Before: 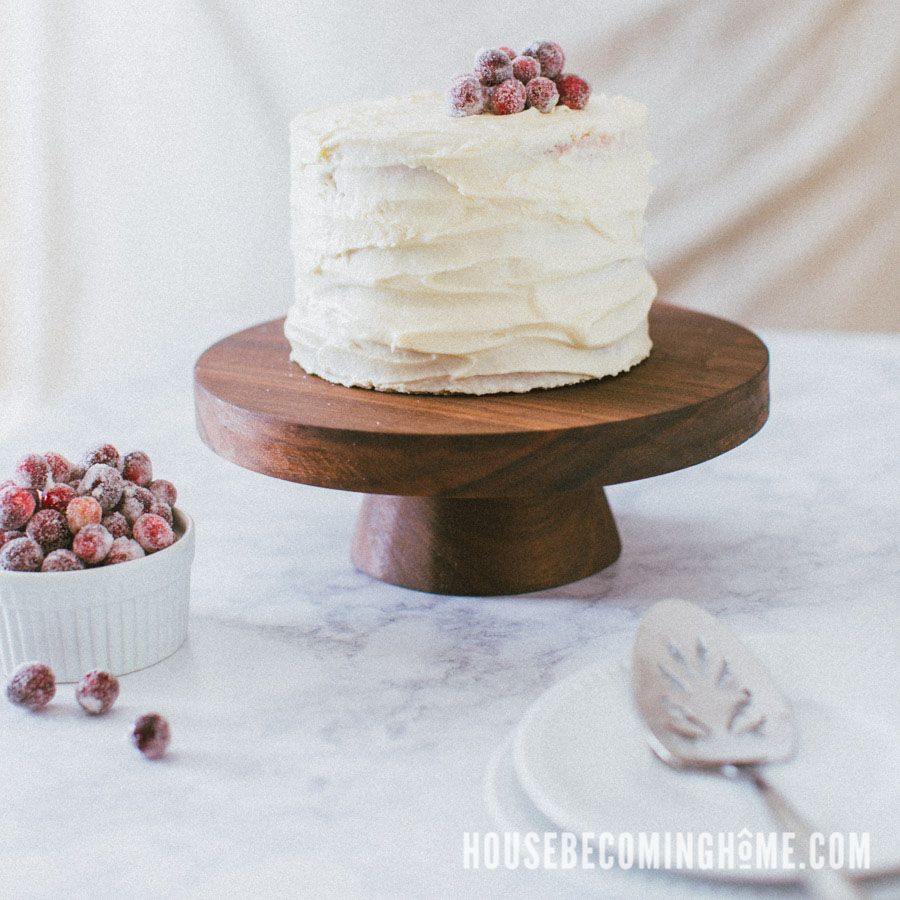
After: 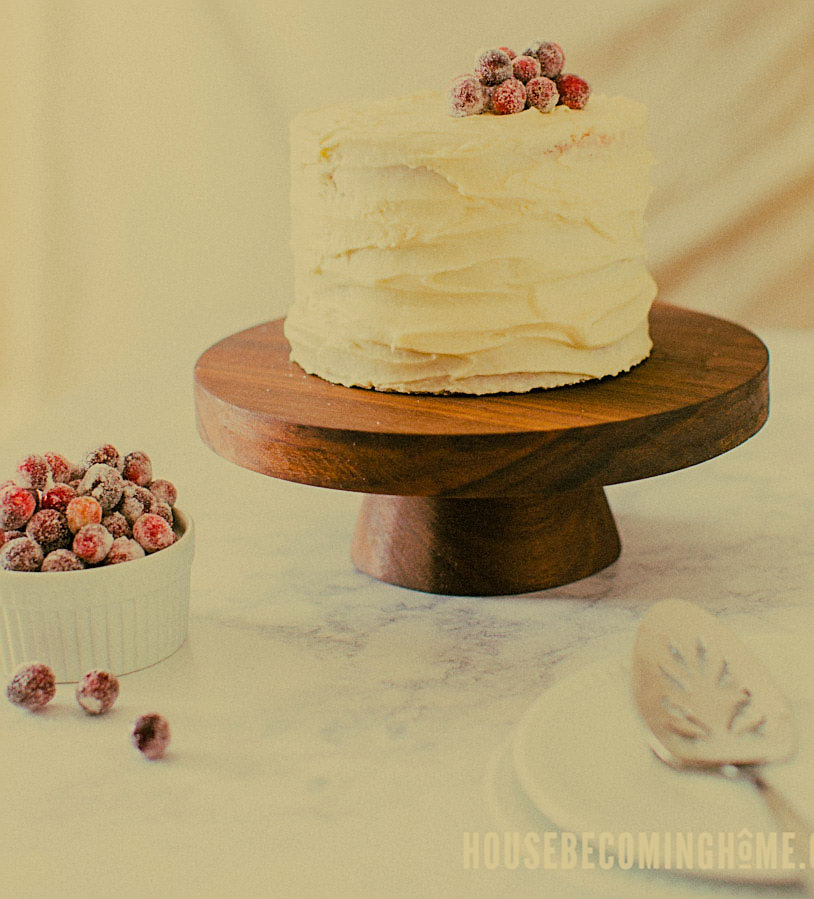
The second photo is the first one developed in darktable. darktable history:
filmic rgb: black relative exposure -7.15 EV, white relative exposure 5.36 EV, hardness 3.02, color science v6 (2022)
sharpen: on, module defaults
color balance rgb: perceptual saturation grading › global saturation 20%, global vibrance 20%
crop: right 9.509%, bottom 0.031%
exposure: exposure -0.21 EV, compensate highlight preservation false
white balance: red 1.08, blue 0.791
